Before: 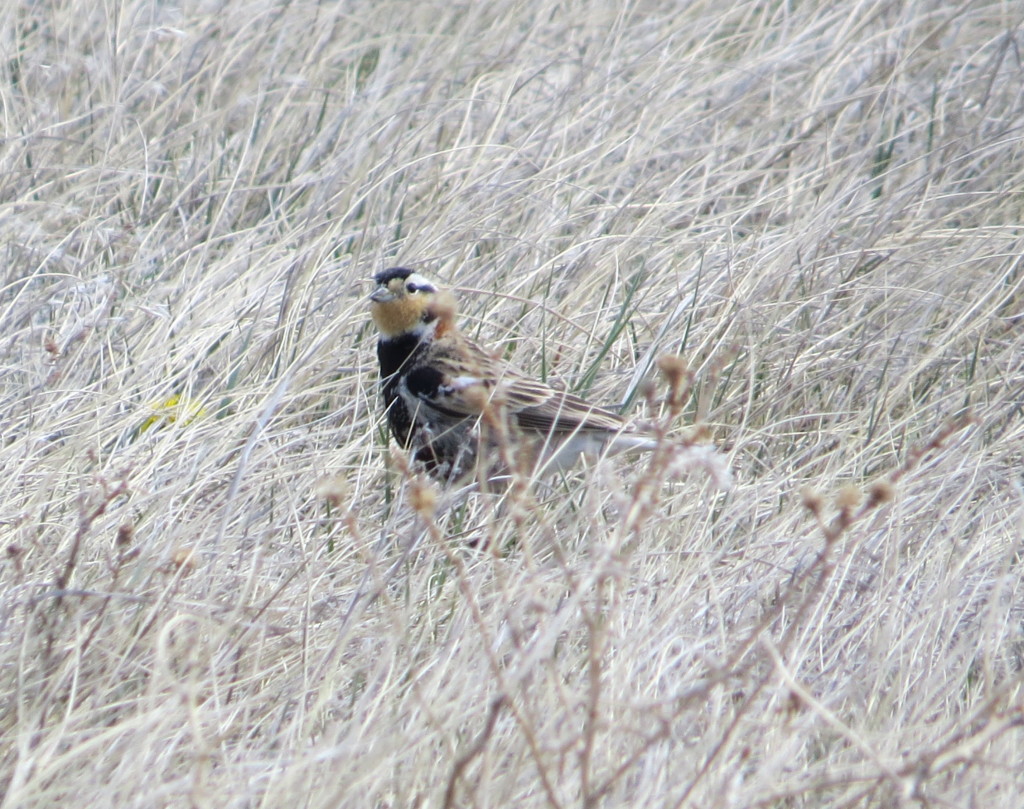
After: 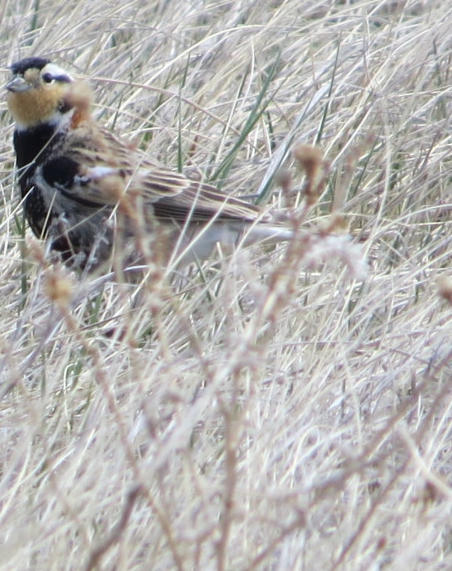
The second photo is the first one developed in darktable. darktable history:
crop: left 35.597%, top 26.032%, right 20.23%, bottom 3.382%
